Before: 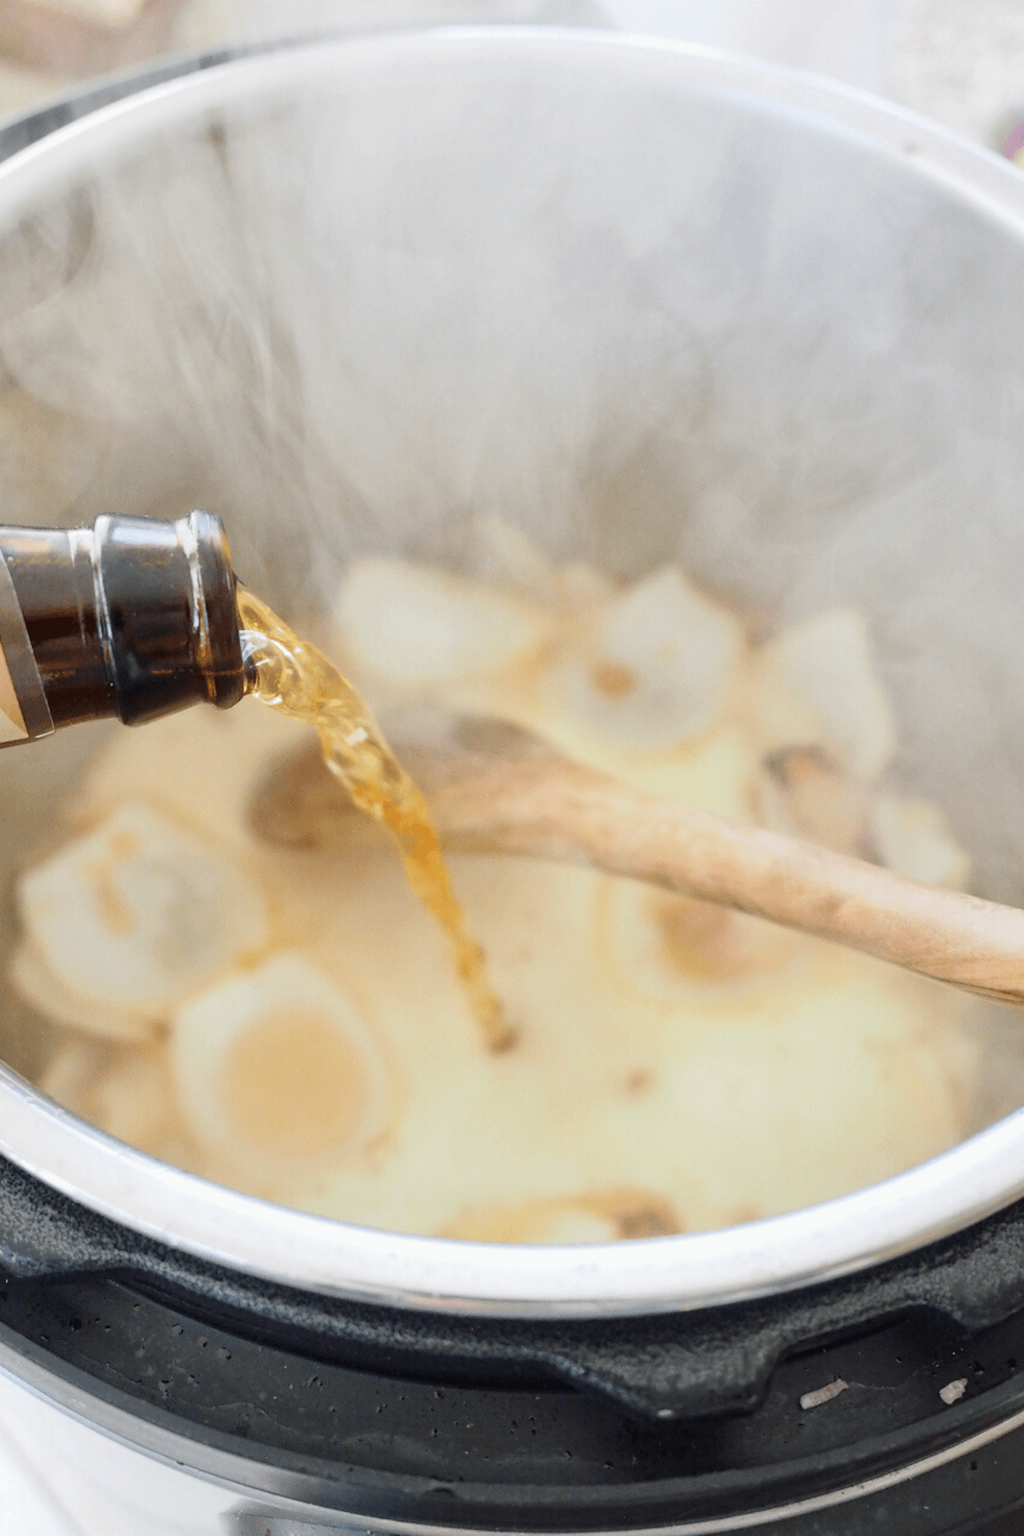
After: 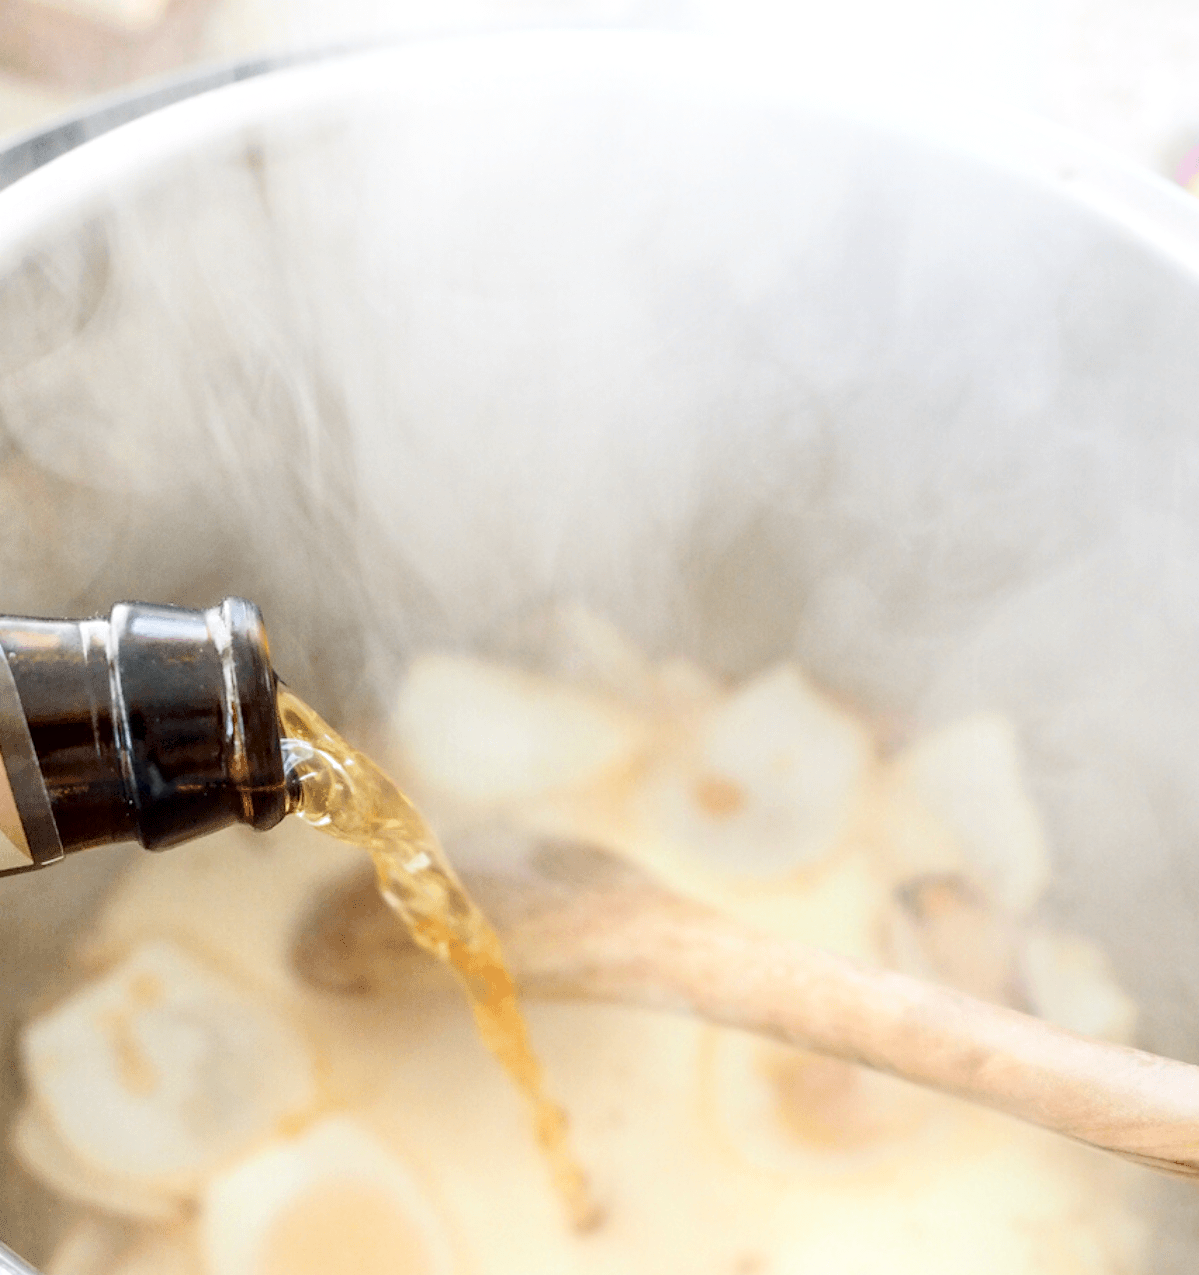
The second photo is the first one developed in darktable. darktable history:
local contrast: detail 150%
tone equalizer: edges refinement/feathering 500, mask exposure compensation -1.57 EV, preserve details no
shadows and highlights: shadows -40.06, highlights 63.92, soften with gaussian
crop: right 0.001%, bottom 29.115%
